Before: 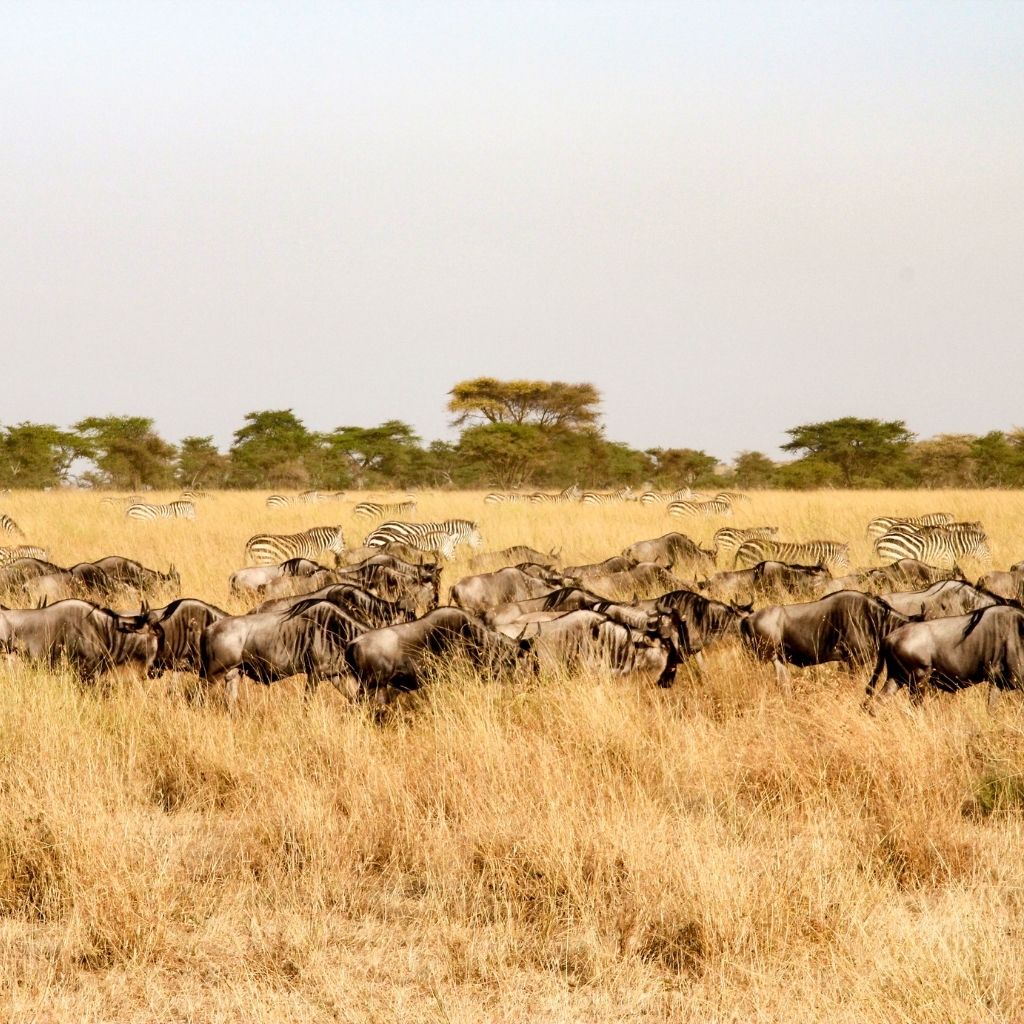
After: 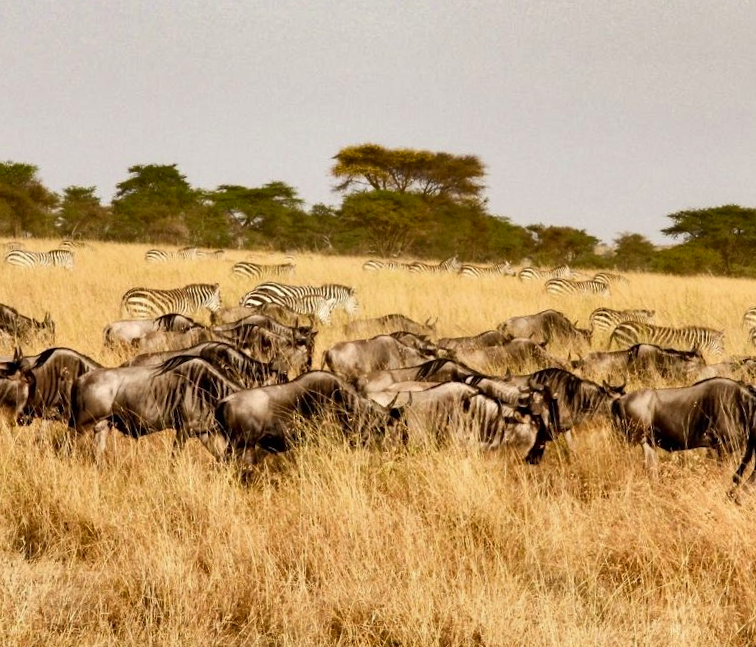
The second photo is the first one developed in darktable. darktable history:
shadows and highlights: radius 119.81, shadows 42.25, highlights -61.86, soften with gaussian
crop and rotate: angle -3.32°, left 9.776%, top 21.164%, right 12.239%, bottom 12.08%
